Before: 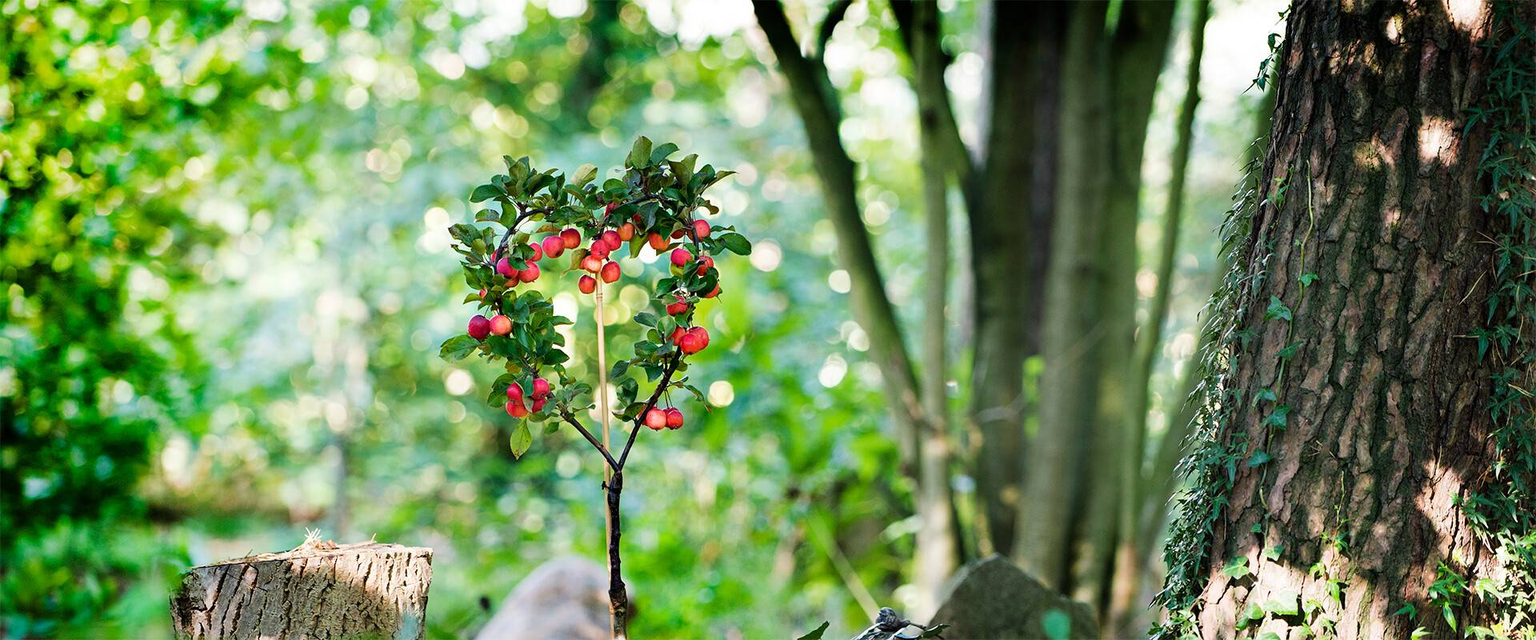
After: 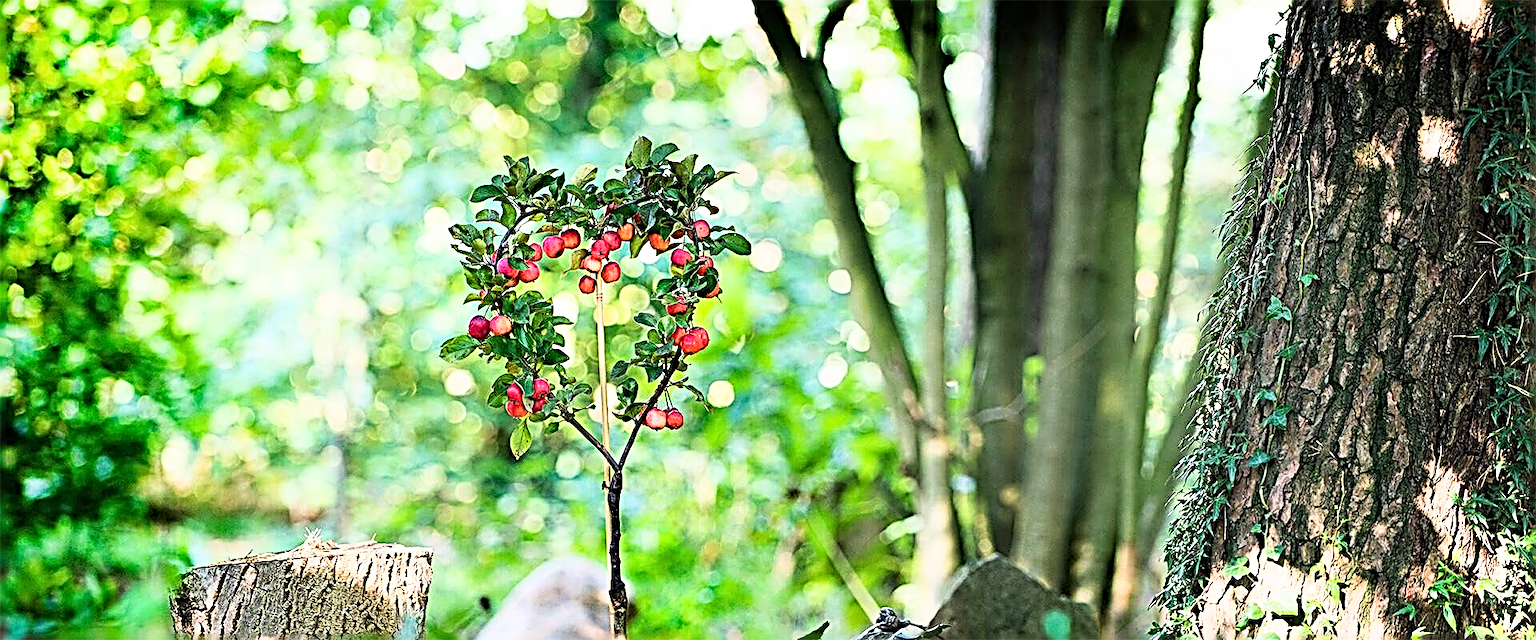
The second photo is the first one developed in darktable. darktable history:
white balance: red 1, blue 1
base curve: curves: ch0 [(0, 0) (0.557, 0.834) (1, 1)]
sharpen: radius 3.158, amount 1.731
